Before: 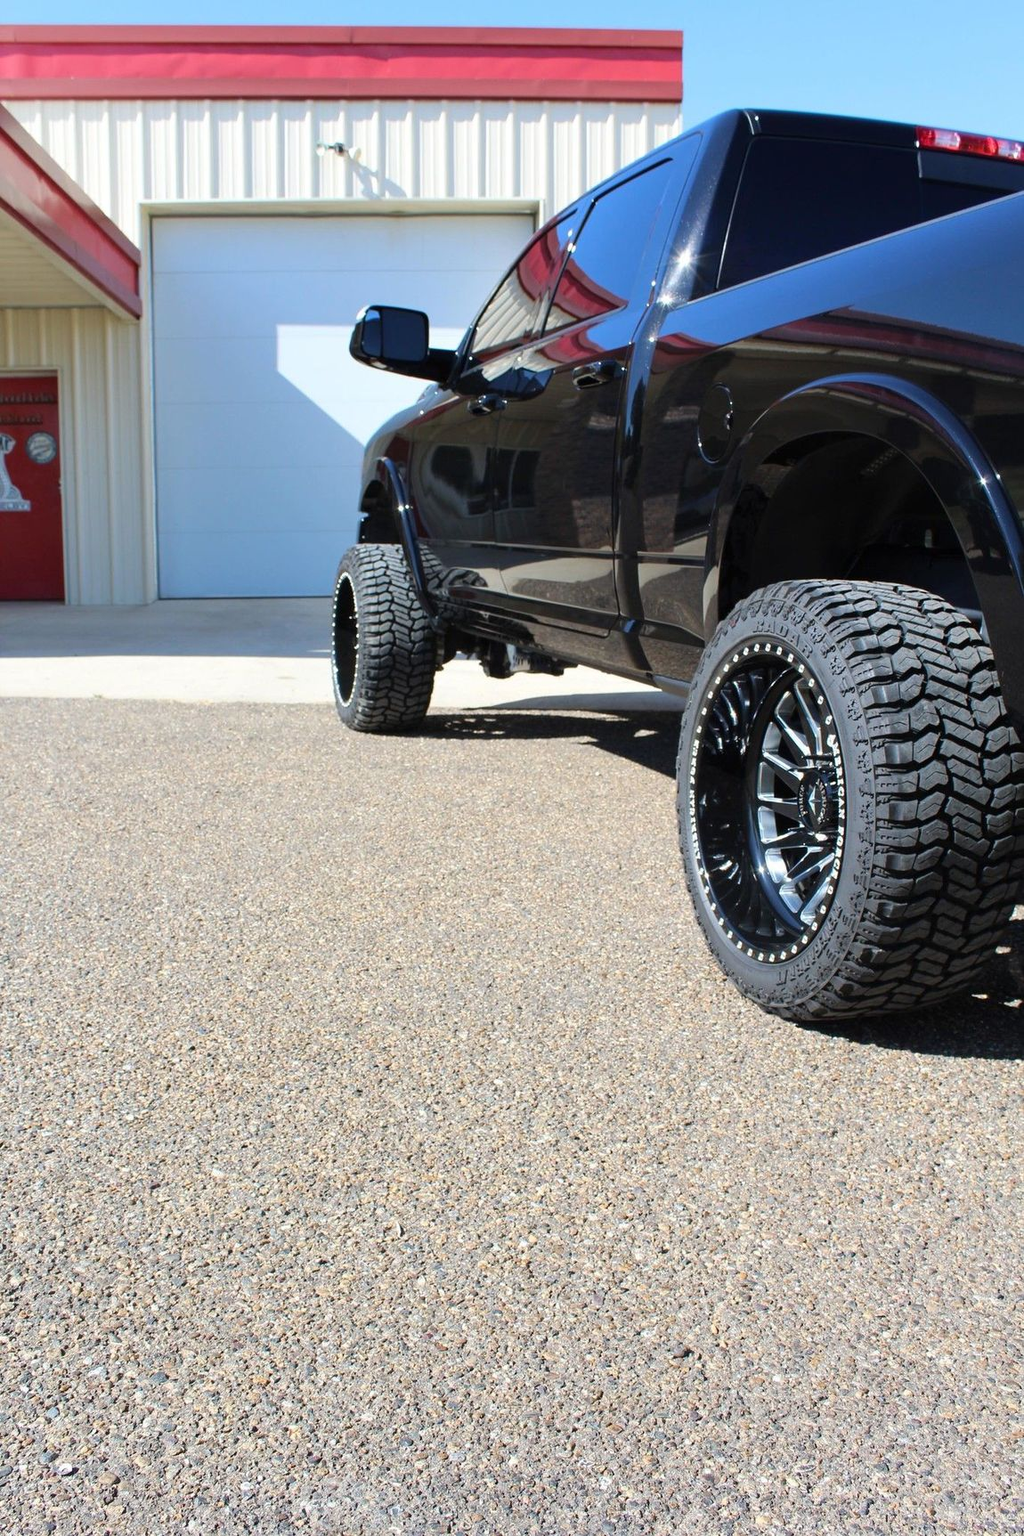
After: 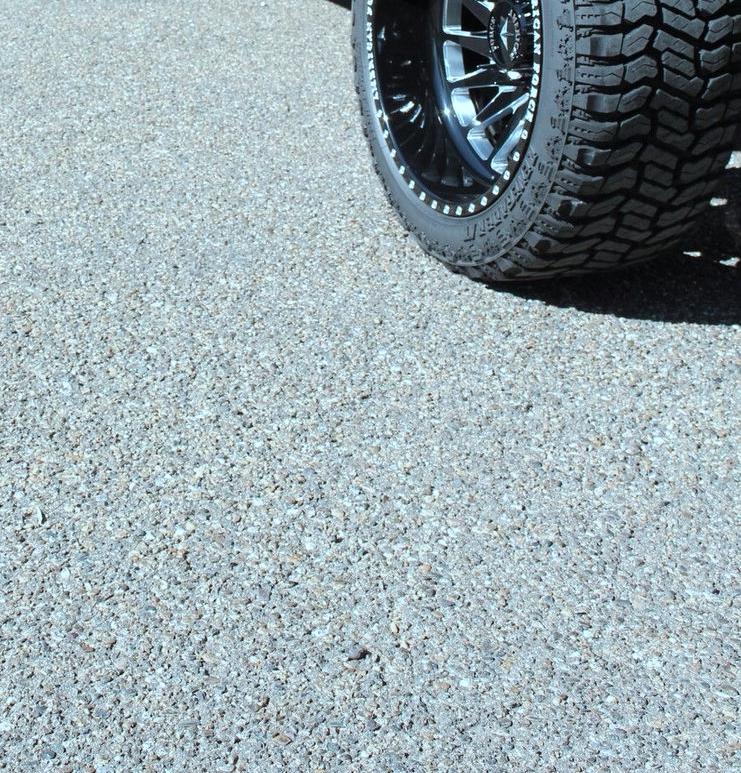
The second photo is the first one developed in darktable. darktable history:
crop and rotate: left 35.509%, top 50.238%, bottom 4.934%
color correction: highlights a* -12.64, highlights b* -18.1, saturation 0.7
